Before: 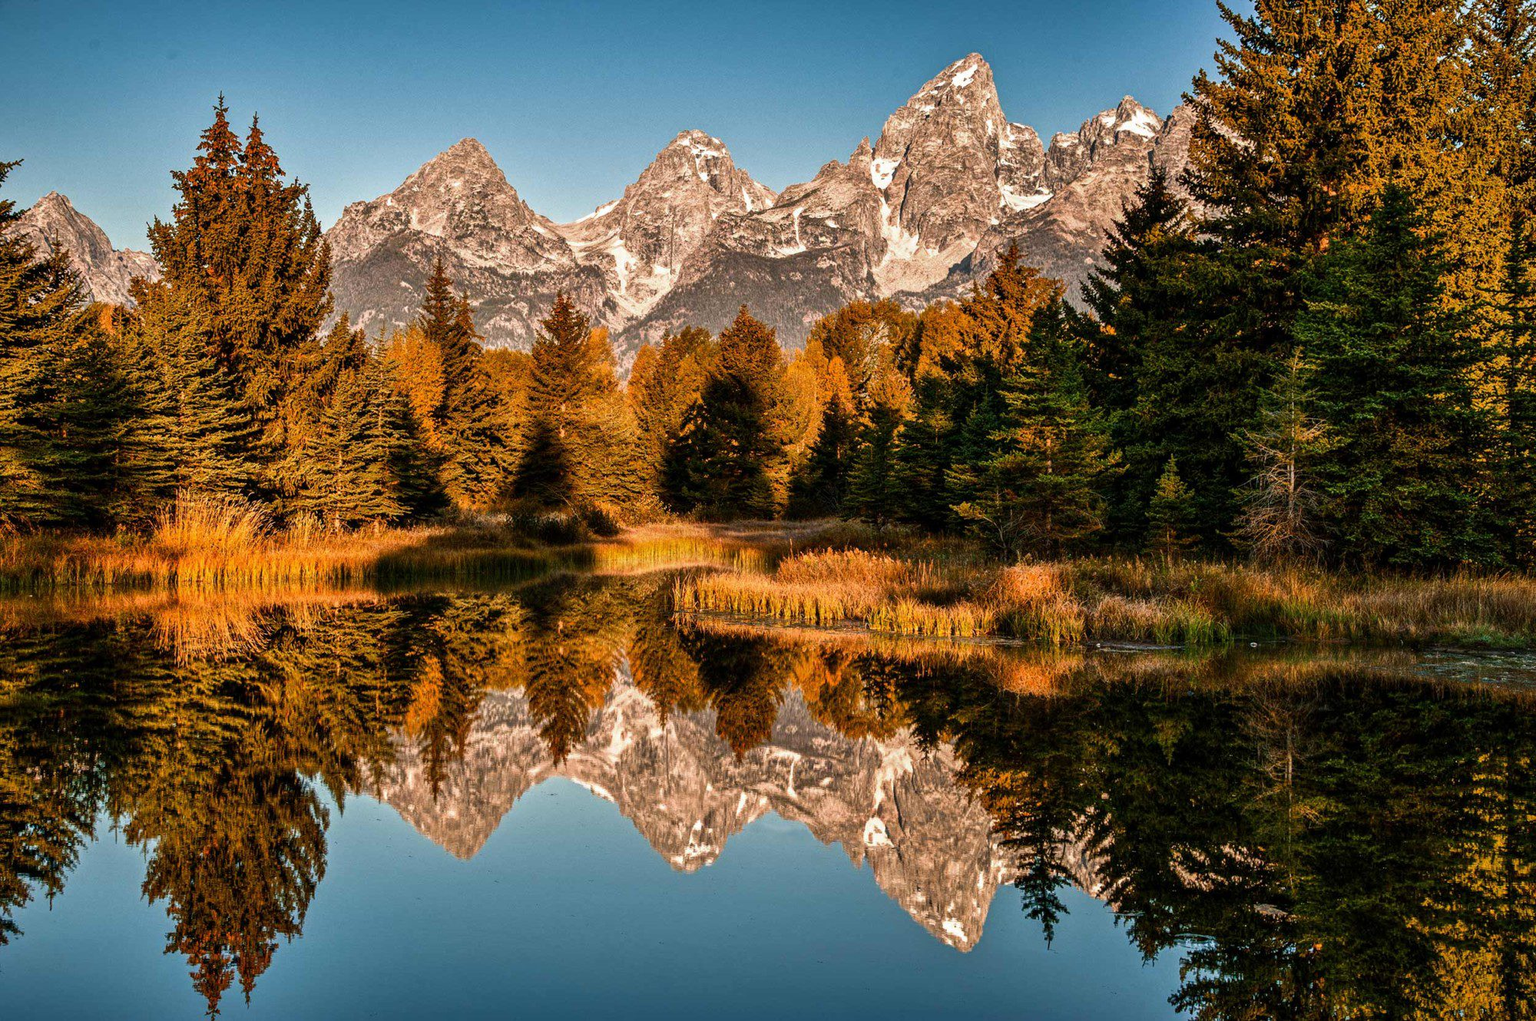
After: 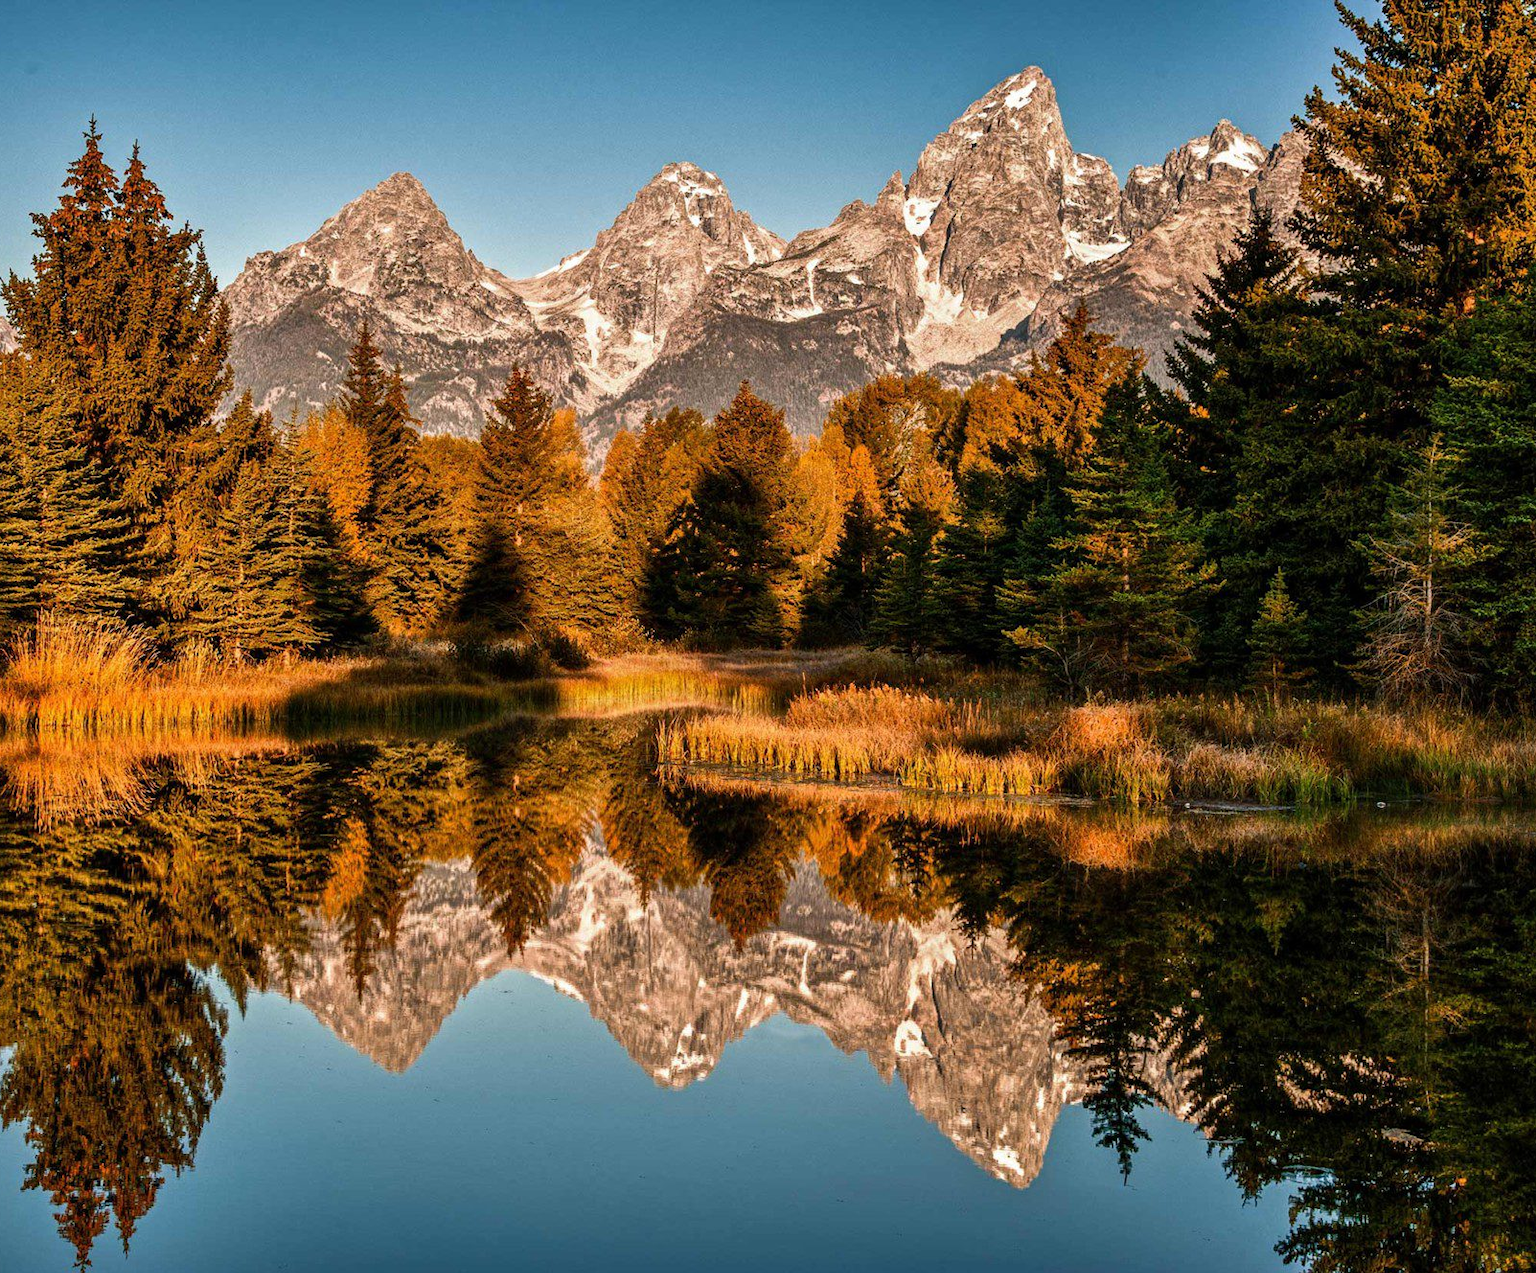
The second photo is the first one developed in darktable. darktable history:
crop and rotate: left 9.578%, right 10.267%
